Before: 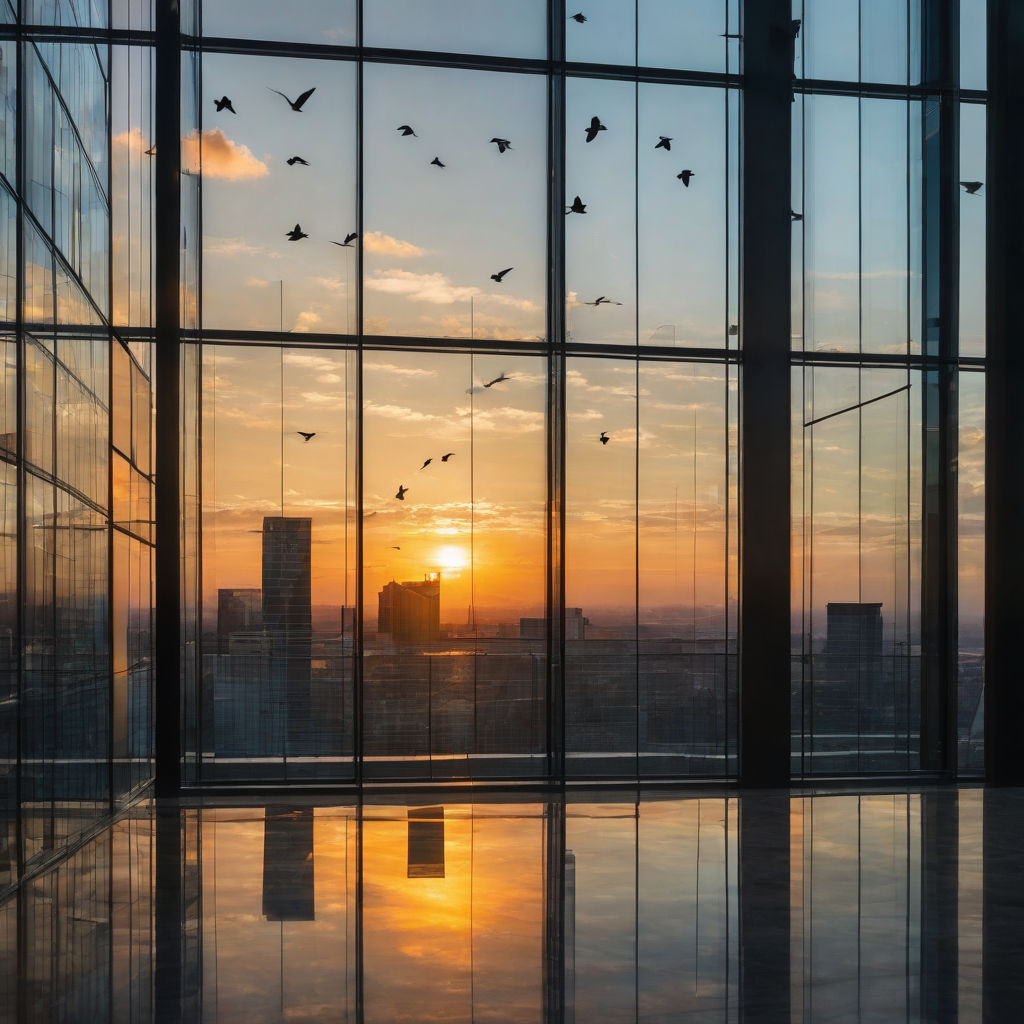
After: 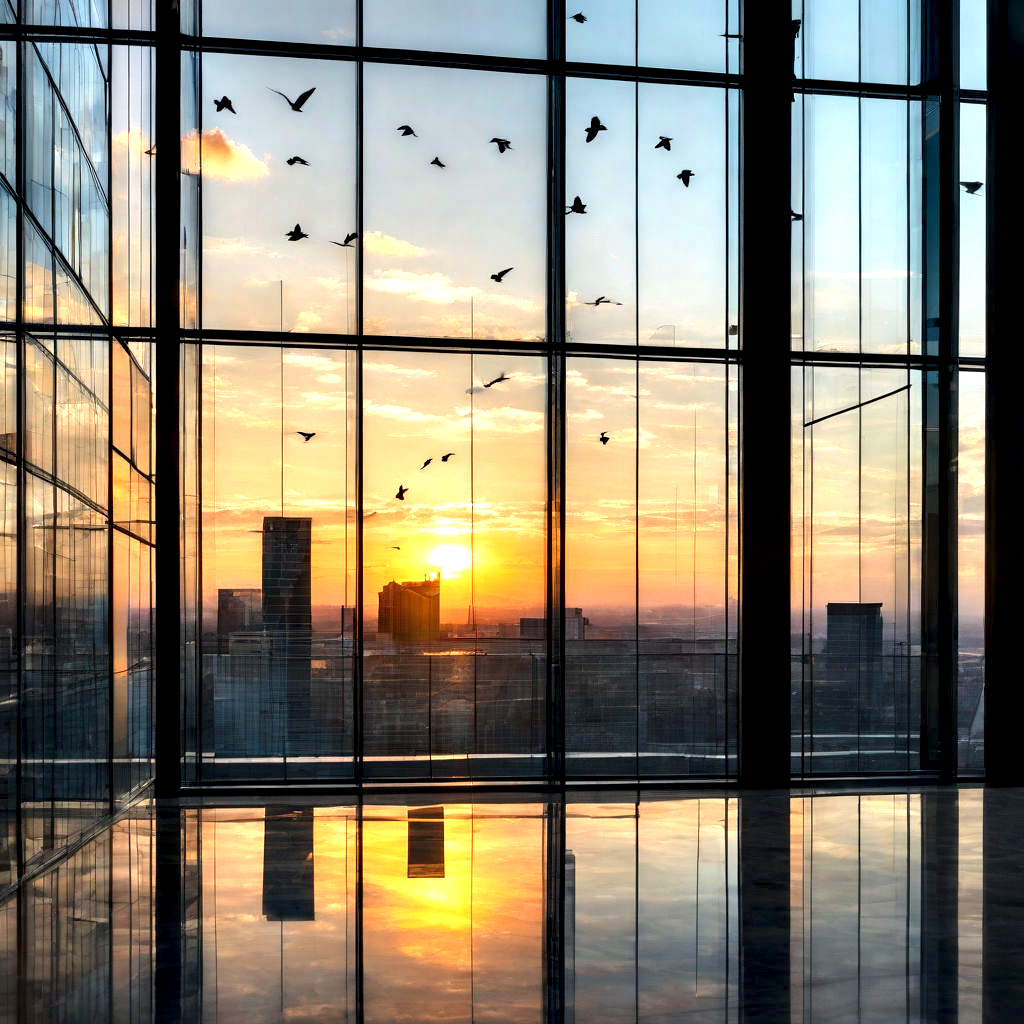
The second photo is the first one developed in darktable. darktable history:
exposure: black level correction 0.002, exposure 0.672 EV, compensate highlight preservation false
contrast equalizer: octaves 7, y [[0.6 ×6], [0.55 ×6], [0 ×6], [0 ×6], [0 ×6]]
